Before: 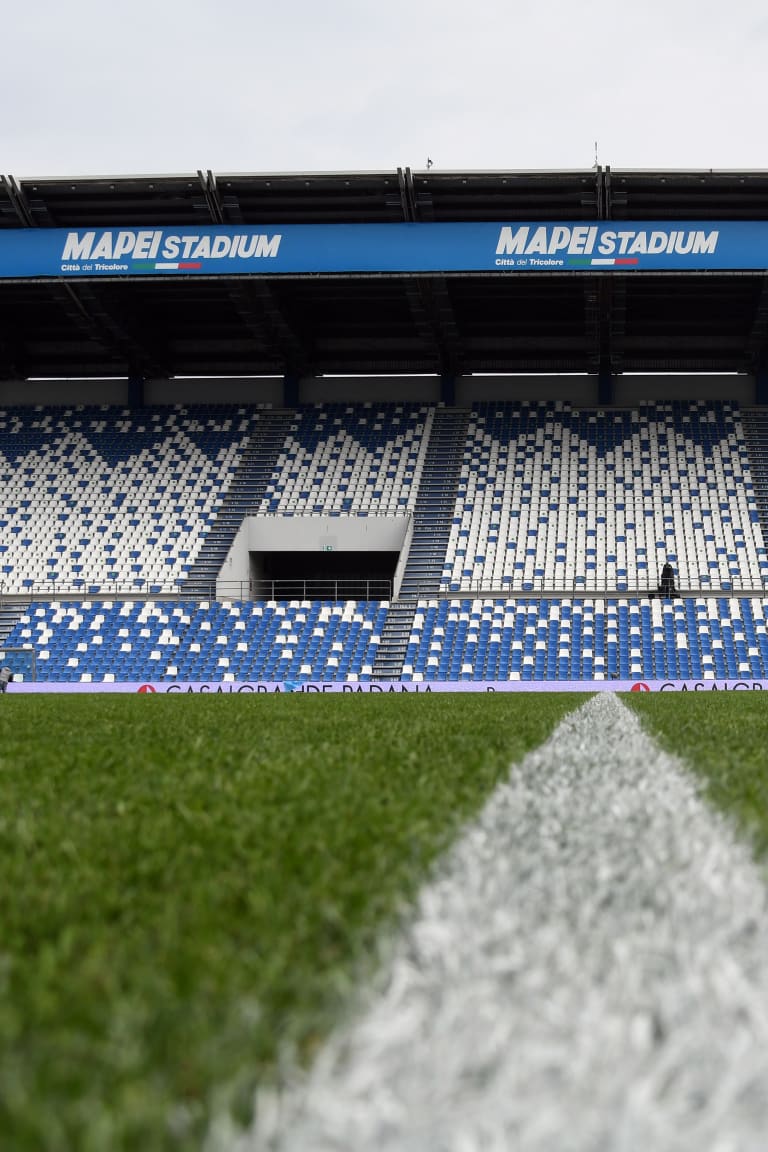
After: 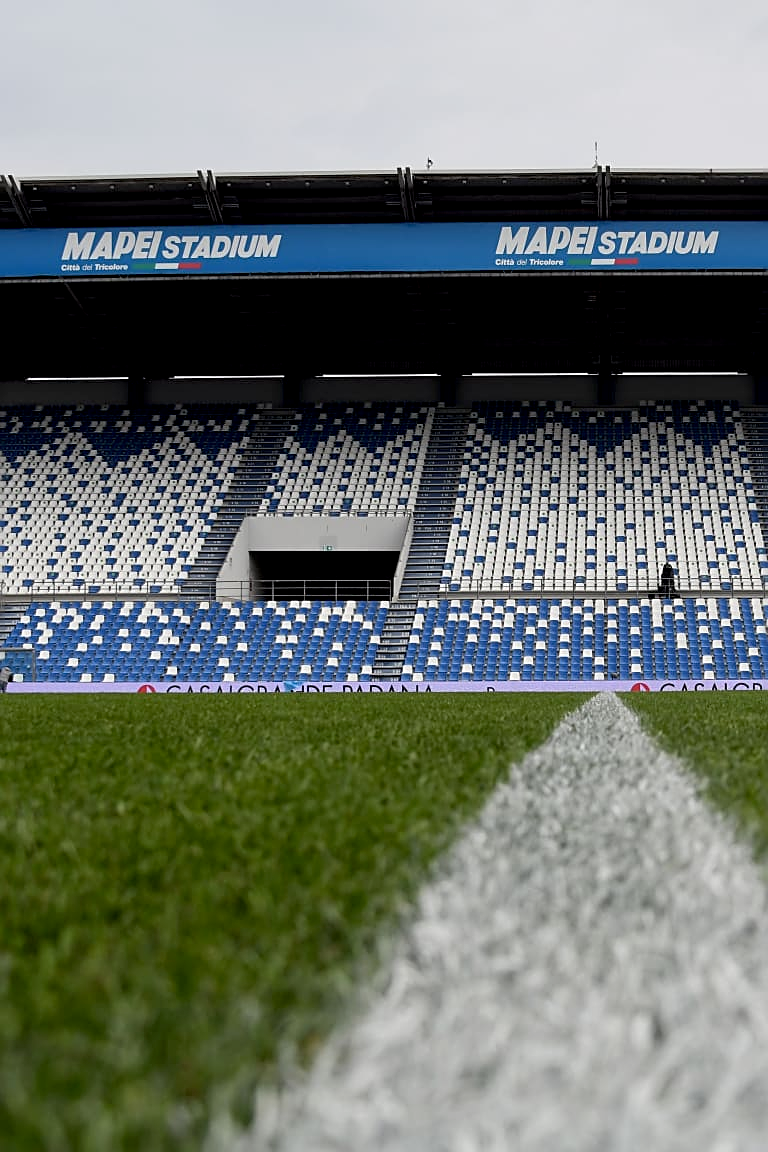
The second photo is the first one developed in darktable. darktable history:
sharpen: on, module defaults
exposure: black level correction 0.006, exposure -0.226 EV, compensate highlight preservation false
